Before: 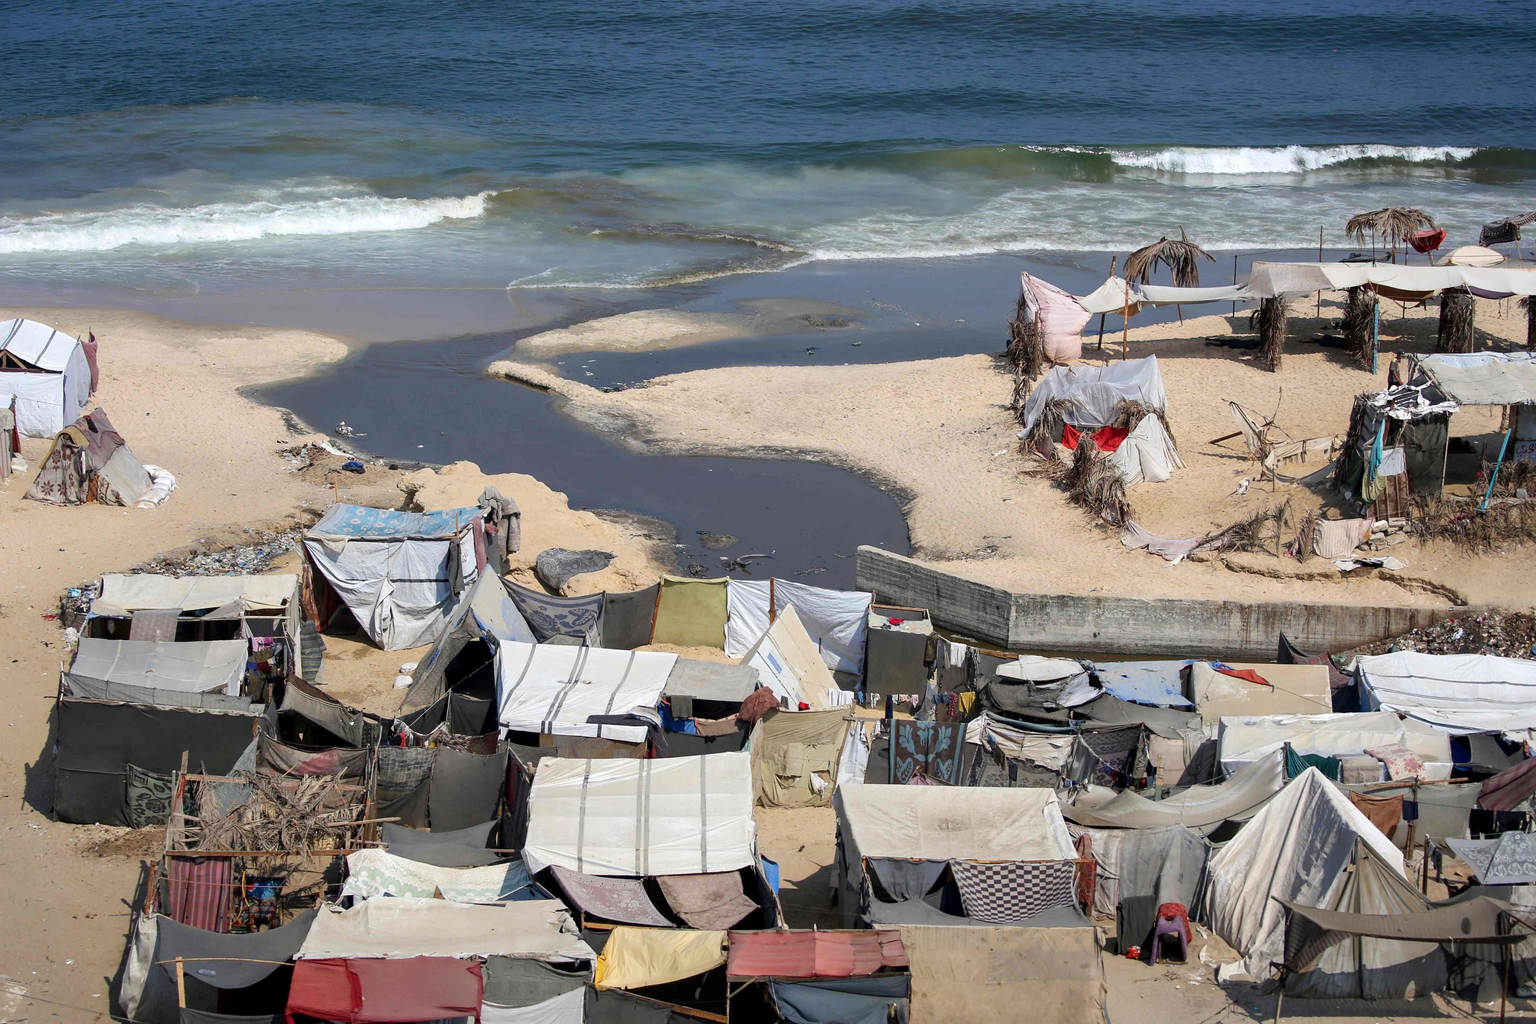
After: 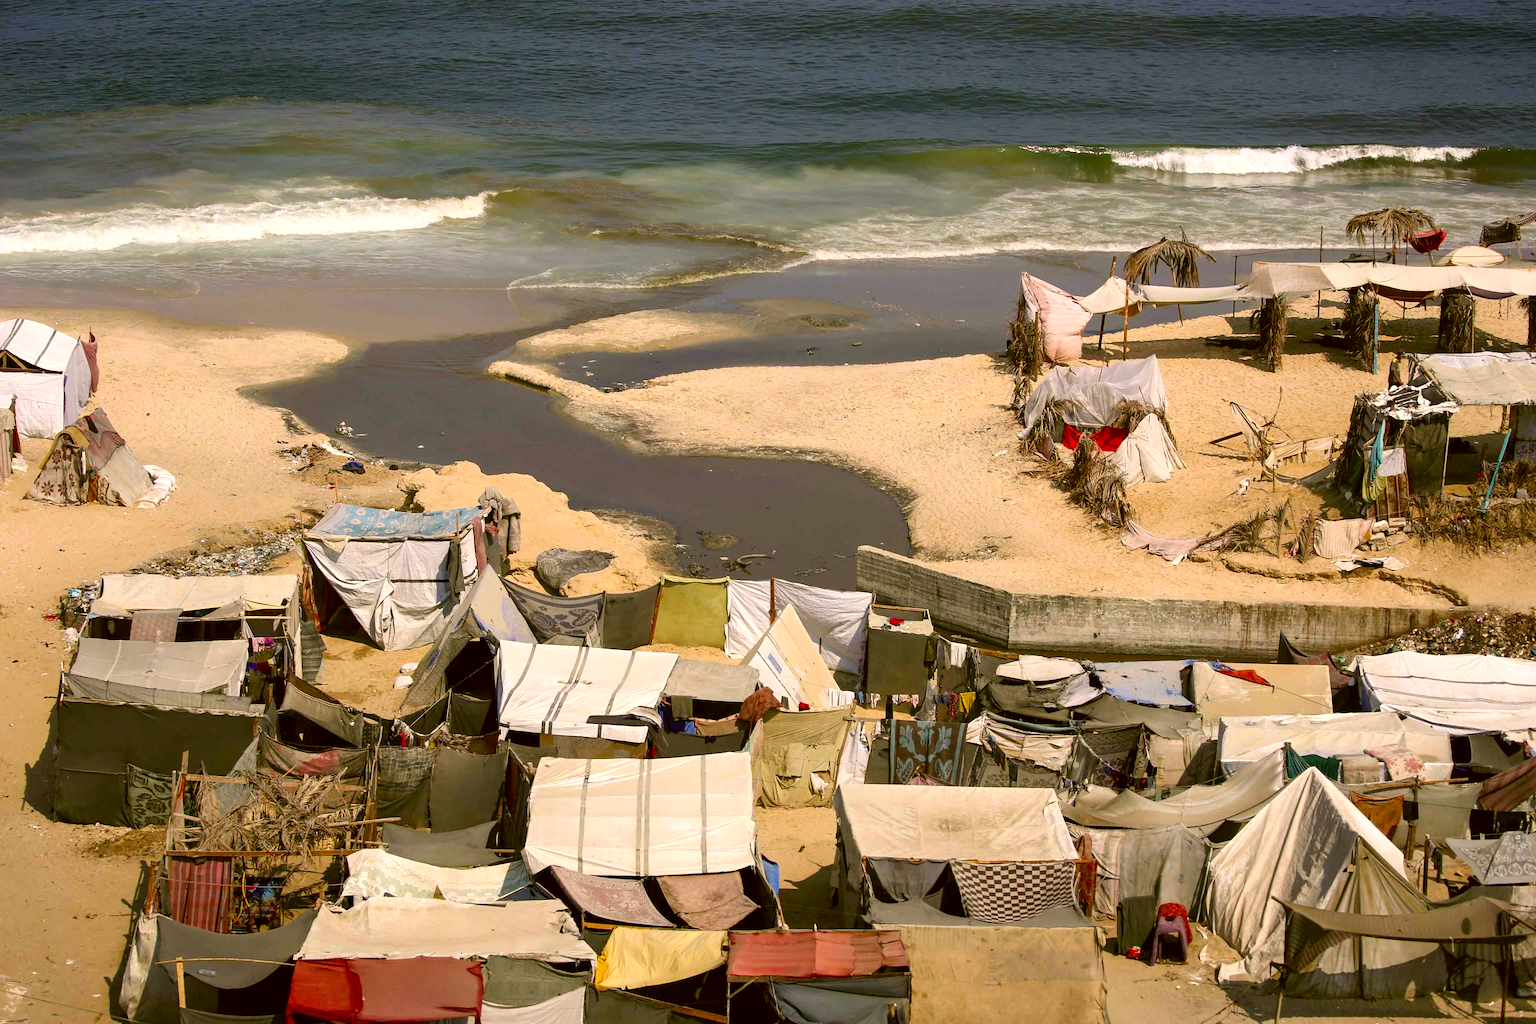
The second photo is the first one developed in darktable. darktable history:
color balance rgb: linear chroma grading › shadows 16%, perceptual saturation grading › global saturation 8%, perceptual saturation grading › shadows 4%, perceptual brilliance grading › global brilliance 2%, perceptual brilliance grading › highlights 8%, perceptual brilliance grading › shadows -4%, global vibrance 16%, saturation formula JzAzBz (2021)
color correction: highlights a* 8.98, highlights b* 15.09, shadows a* -0.49, shadows b* 26.52
